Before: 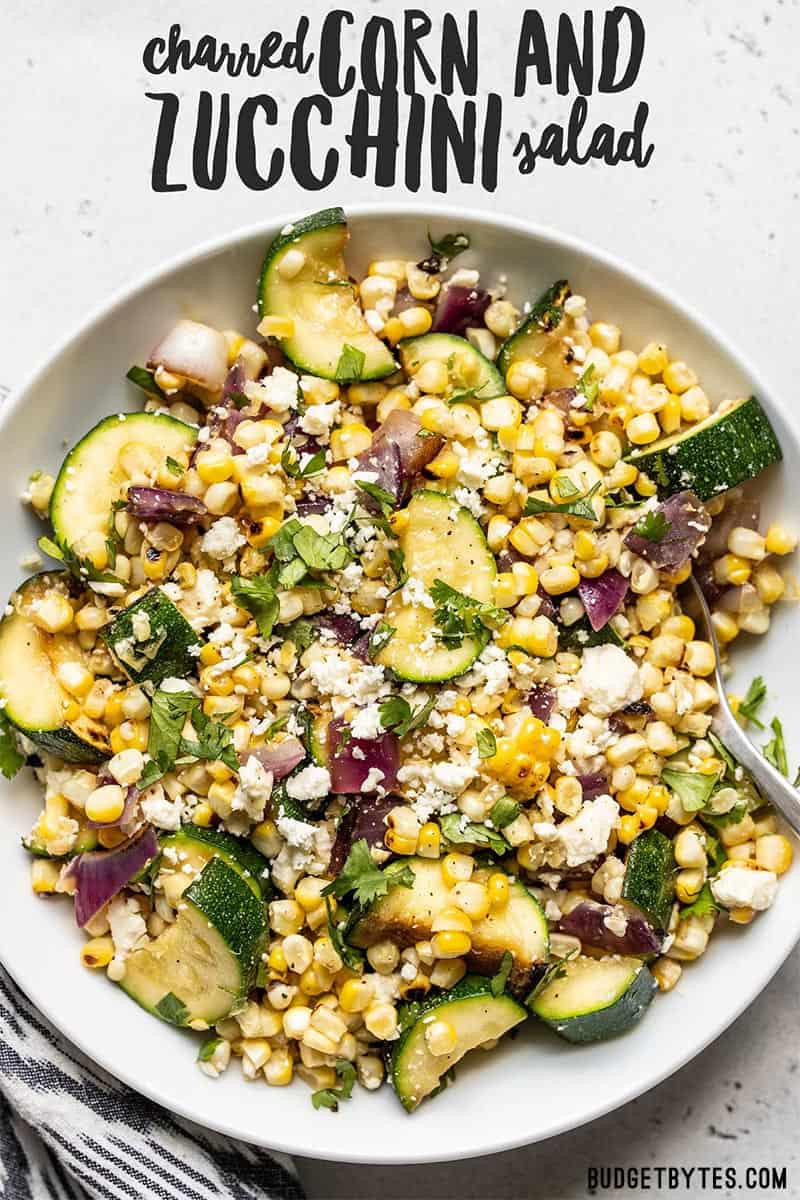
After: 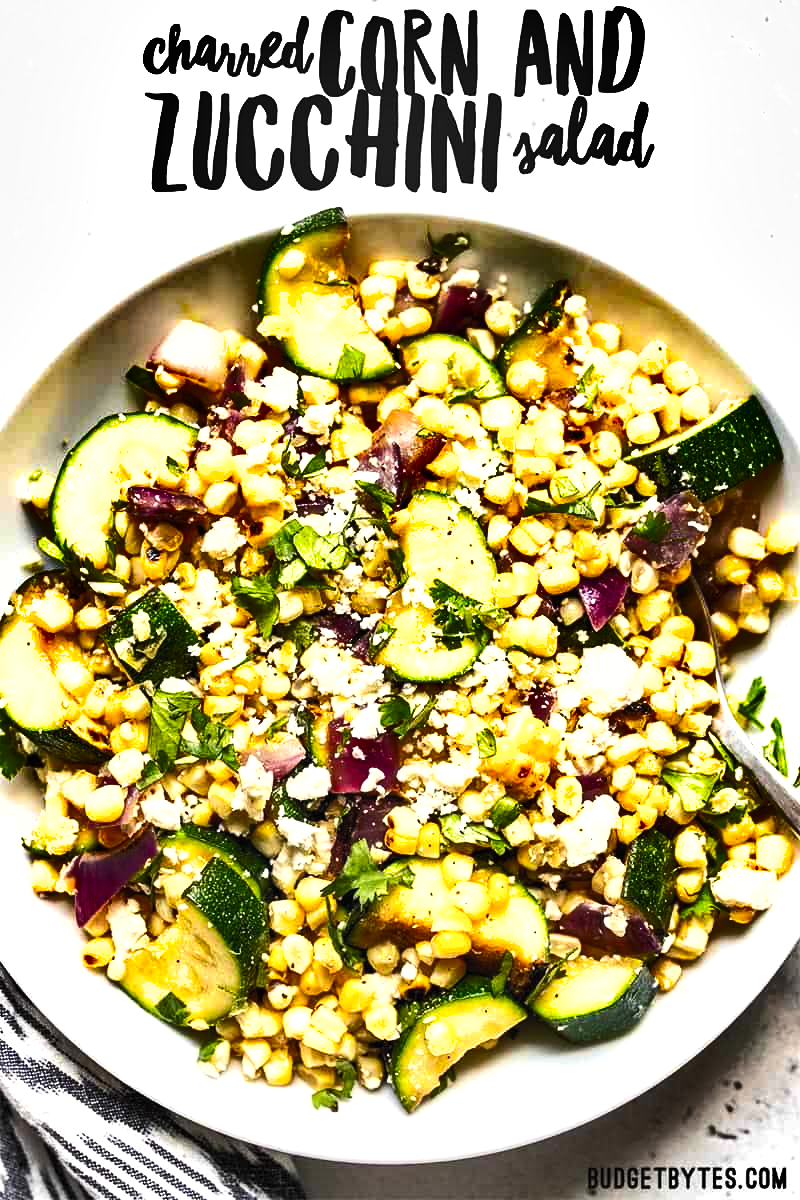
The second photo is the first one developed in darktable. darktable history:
shadows and highlights: white point adjustment 0.139, highlights -71.13, soften with gaussian
contrast brightness saturation: contrast 0.103, brightness 0.317, saturation 0.141
tone equalizer: -8 EV -0.761 EV, -7 EV -0.729 EV, -6 EV -0.629 EV, -5 EV -0.375 EV, -3 EV 0.366 EV, -2 EV 0.6 EV, -1 EV 0.678 EV, +0 EV 0.769 EV
